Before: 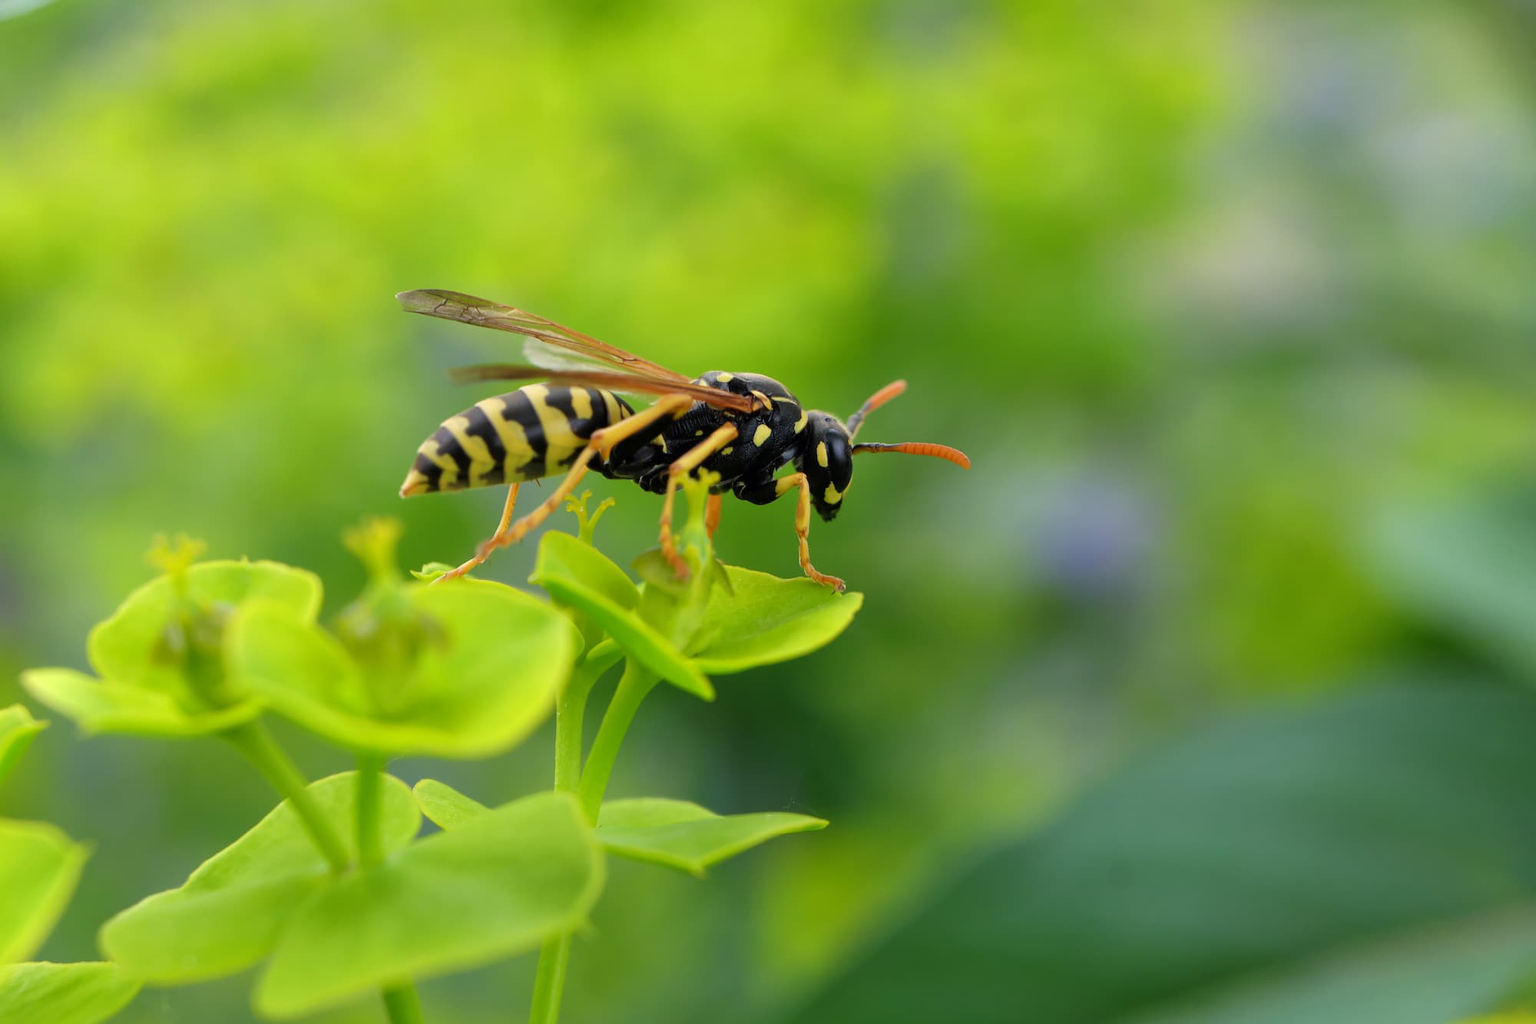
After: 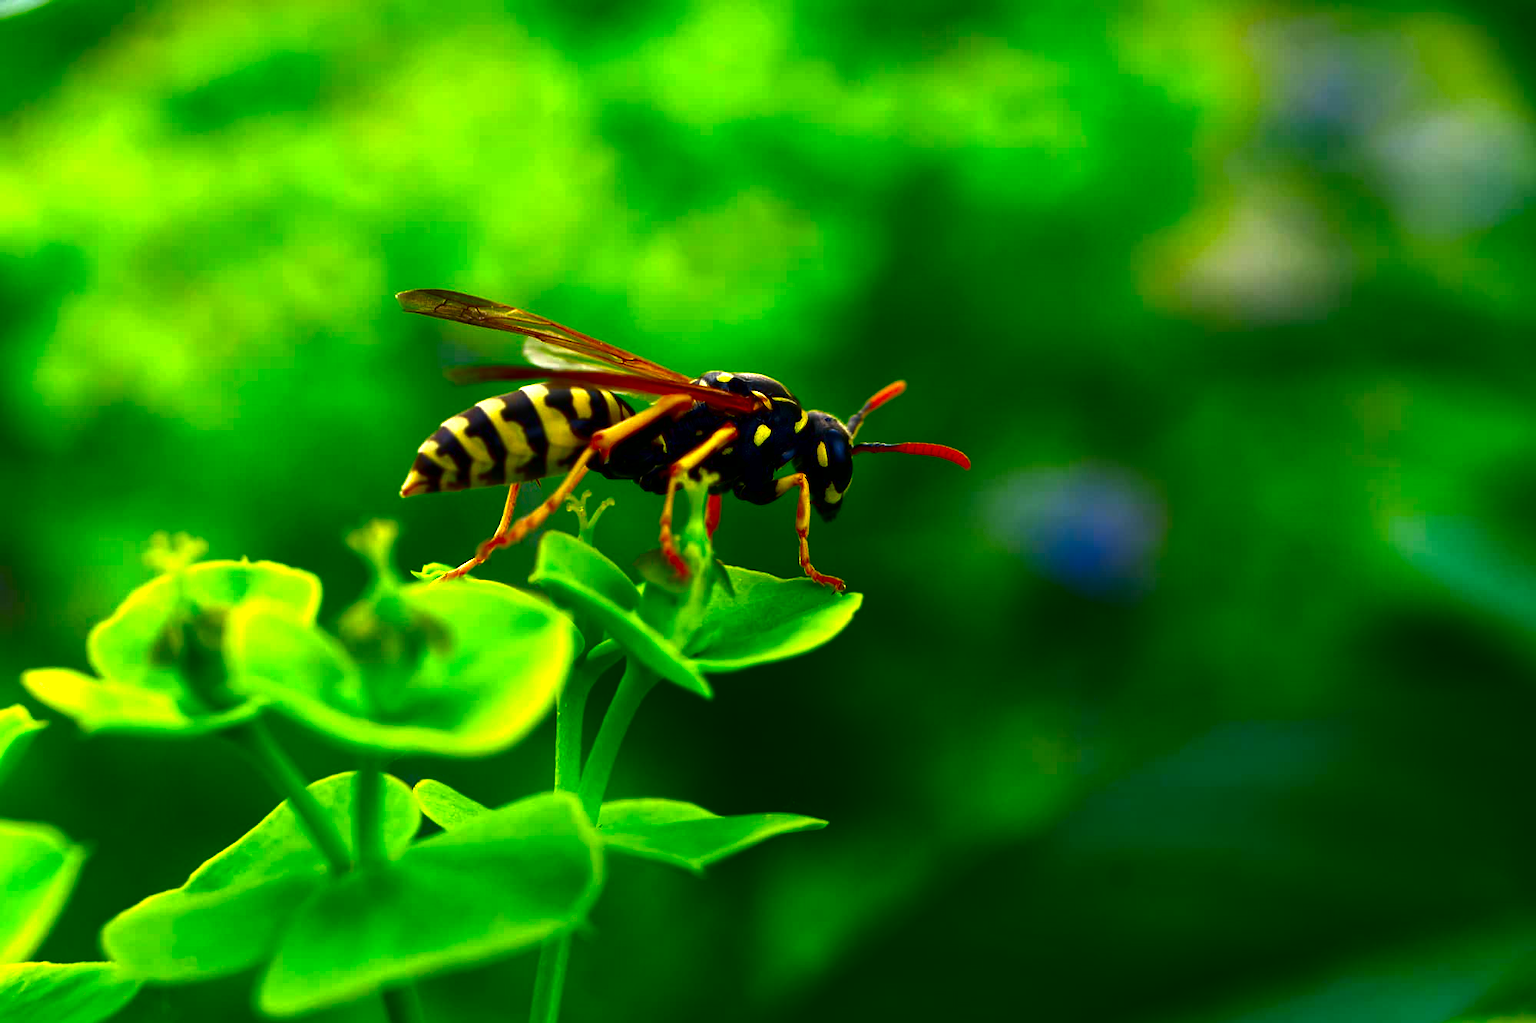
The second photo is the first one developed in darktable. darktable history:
contrast brightness saturation: brightness -0.989, saturation 0.982
exposure: black level correction 0, exposure 0.701 EV, compensate highlight preservation false
